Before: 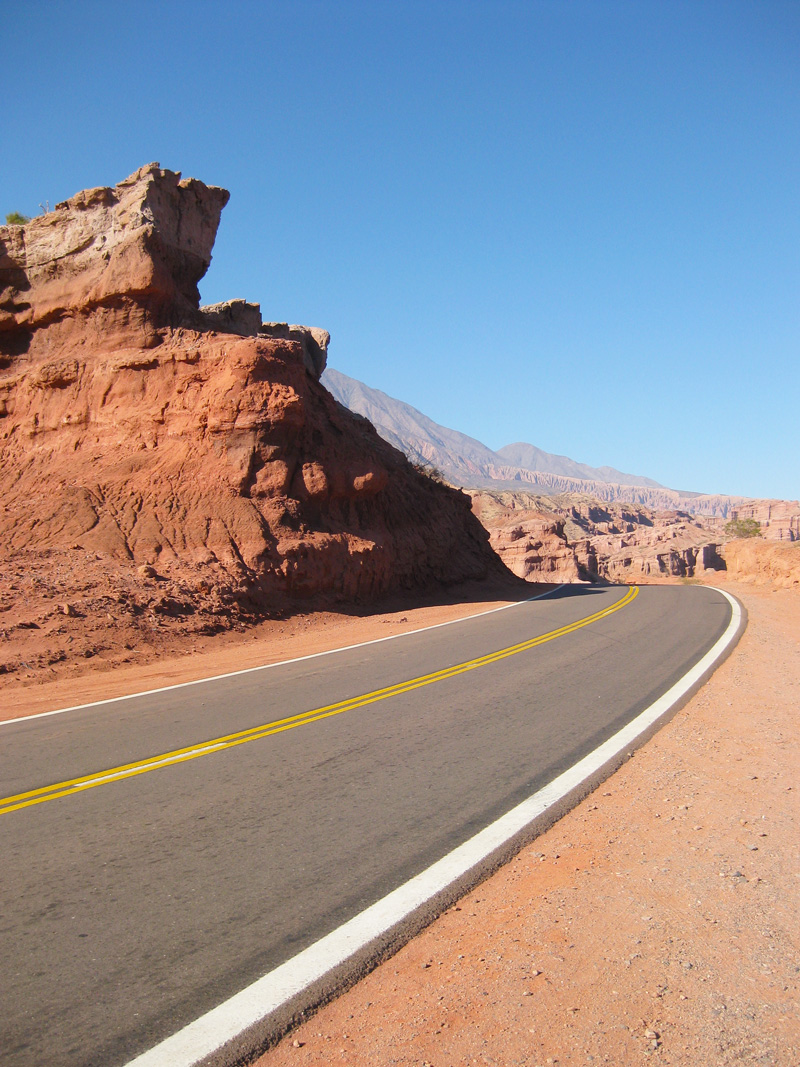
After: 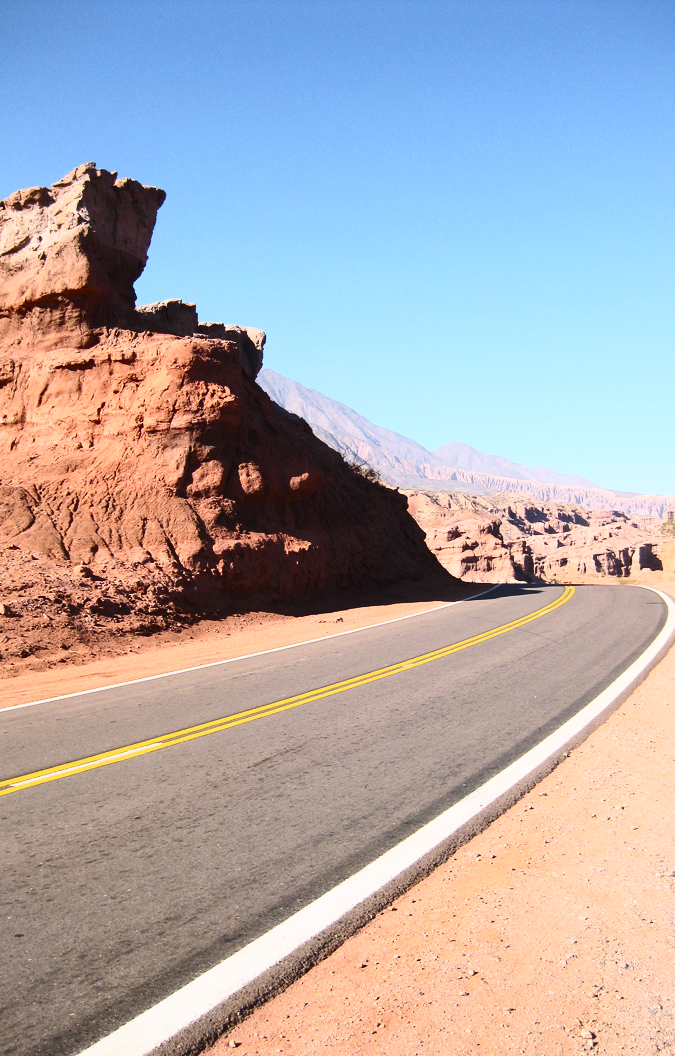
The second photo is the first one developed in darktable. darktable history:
white balance: red 1.009, blue 1.027
crop: left 8.026%, right 7.374%
contrast brightness saturation: contrast 0.39, brightness 0.1
